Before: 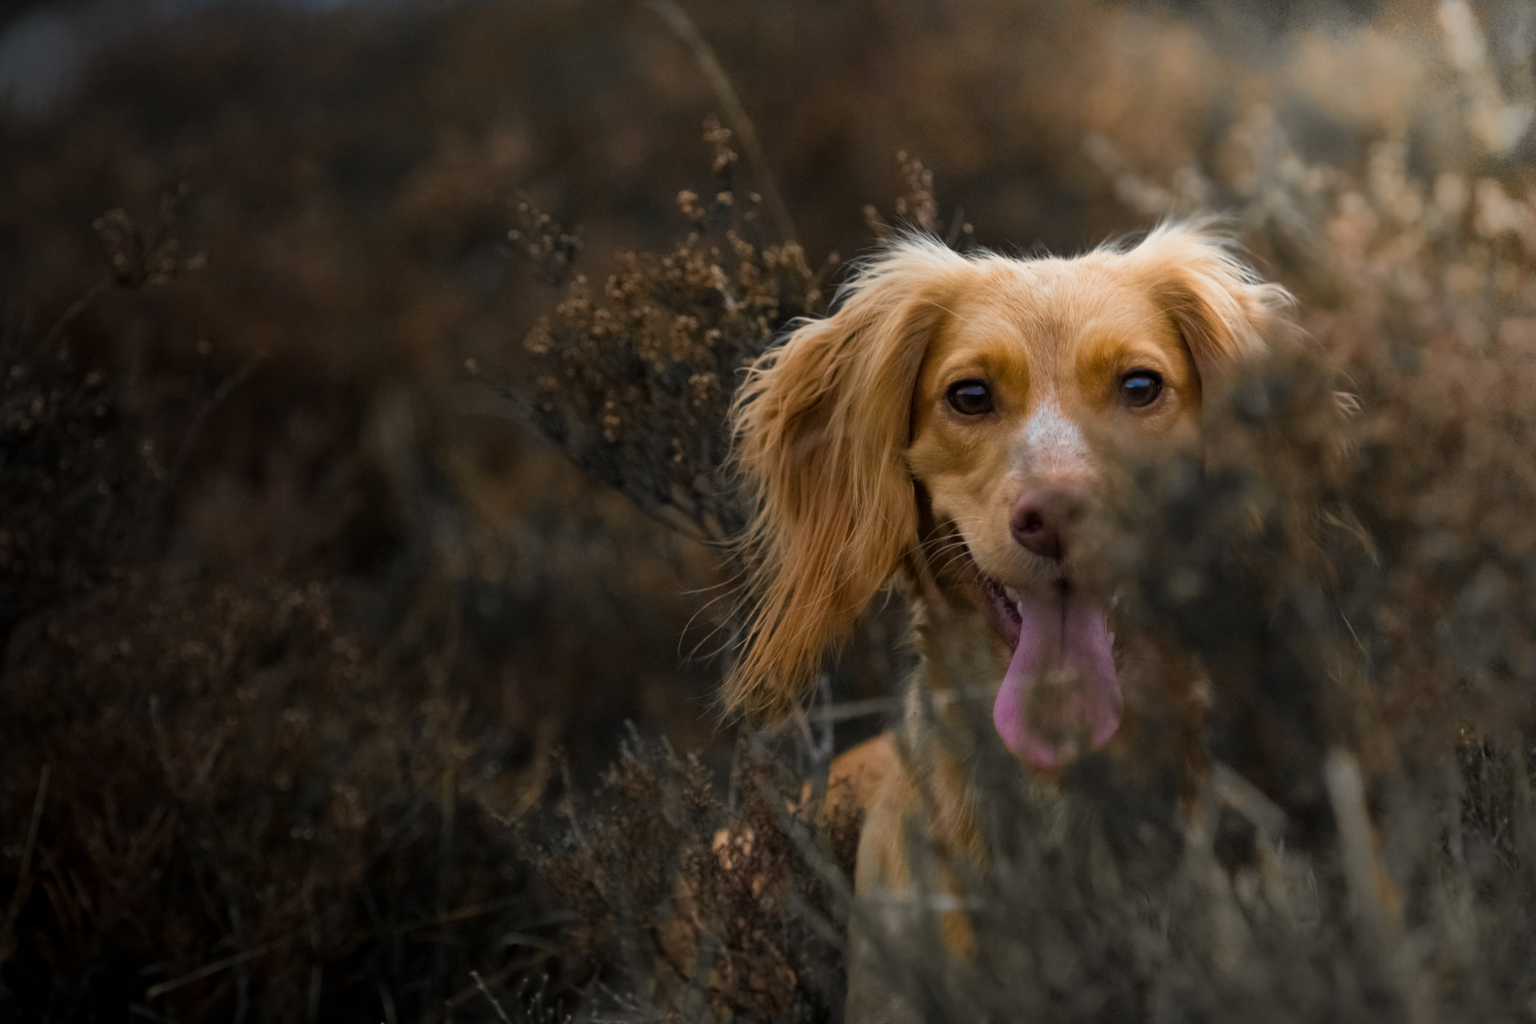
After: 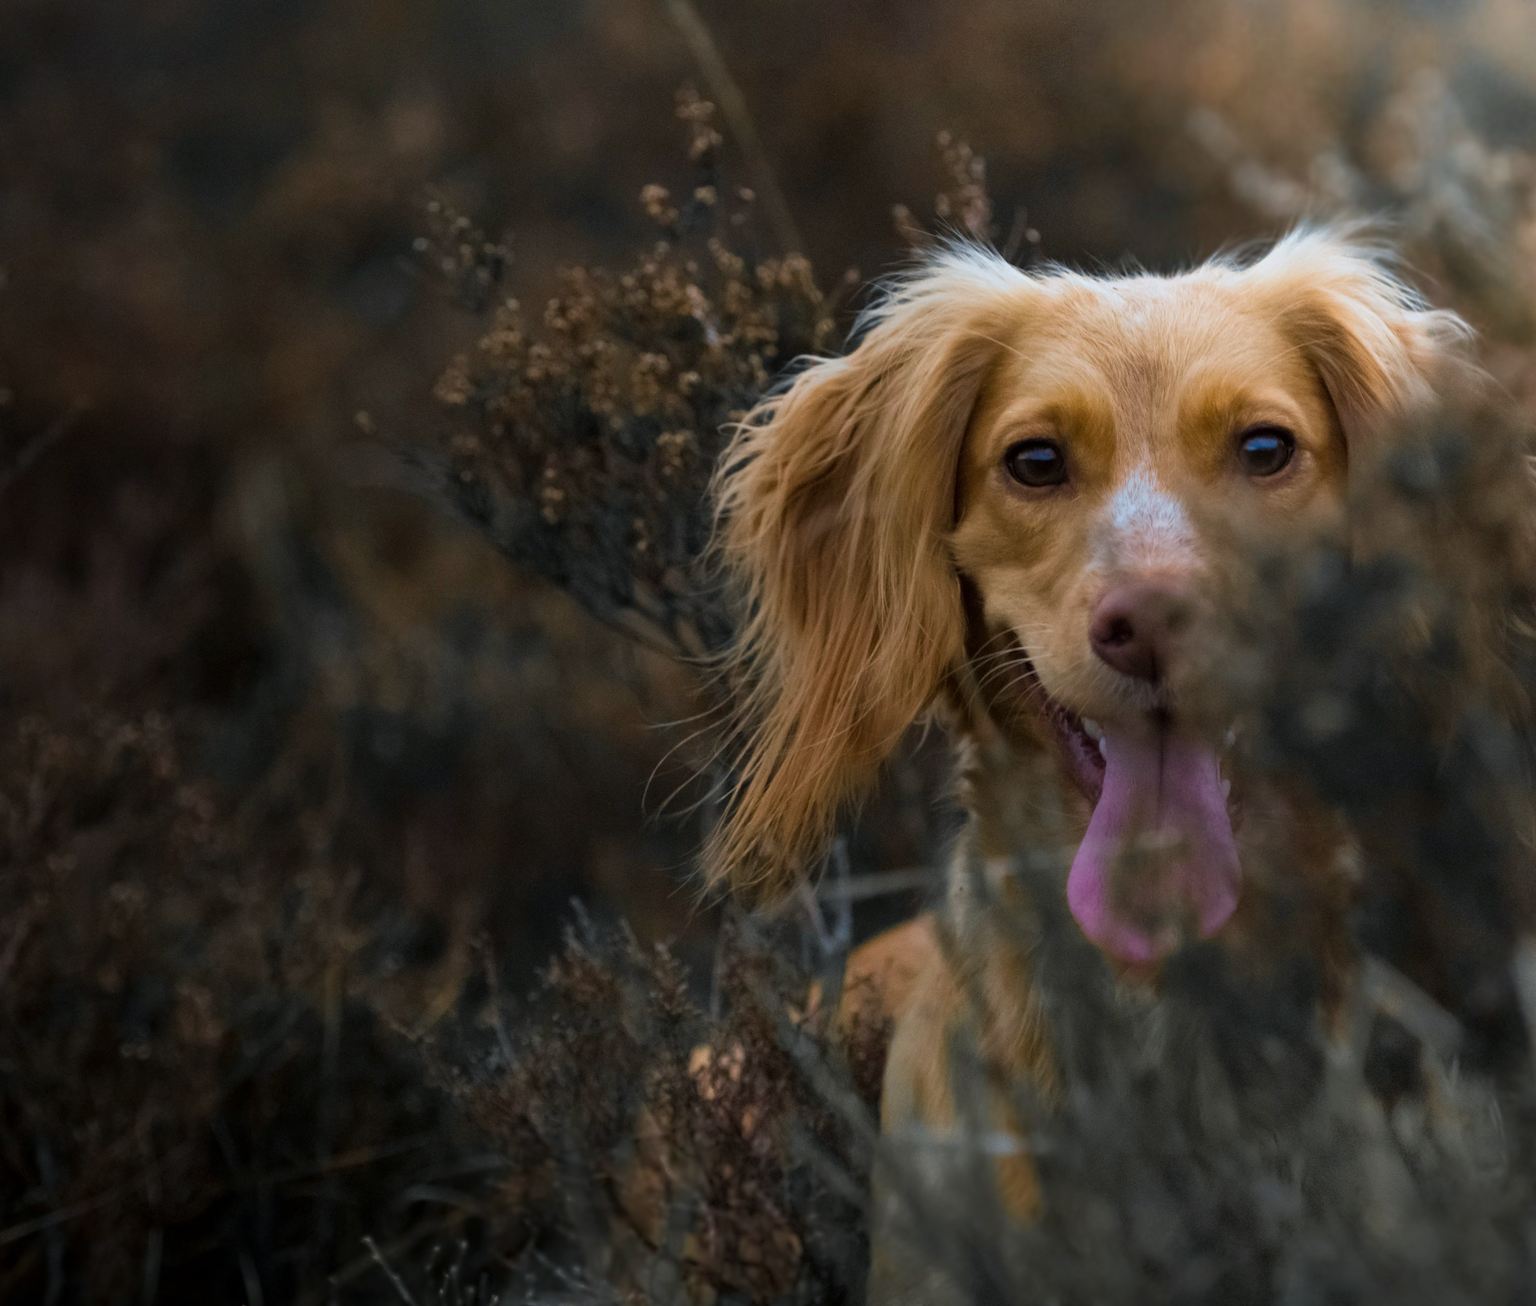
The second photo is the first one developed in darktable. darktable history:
crop and rotate: left 13.15%, top 5.251%, right 12.609%
color calibration: illuminant custom, x 0.368, y 0.373, temperature 4330.32 K
velvia: strength 15%
